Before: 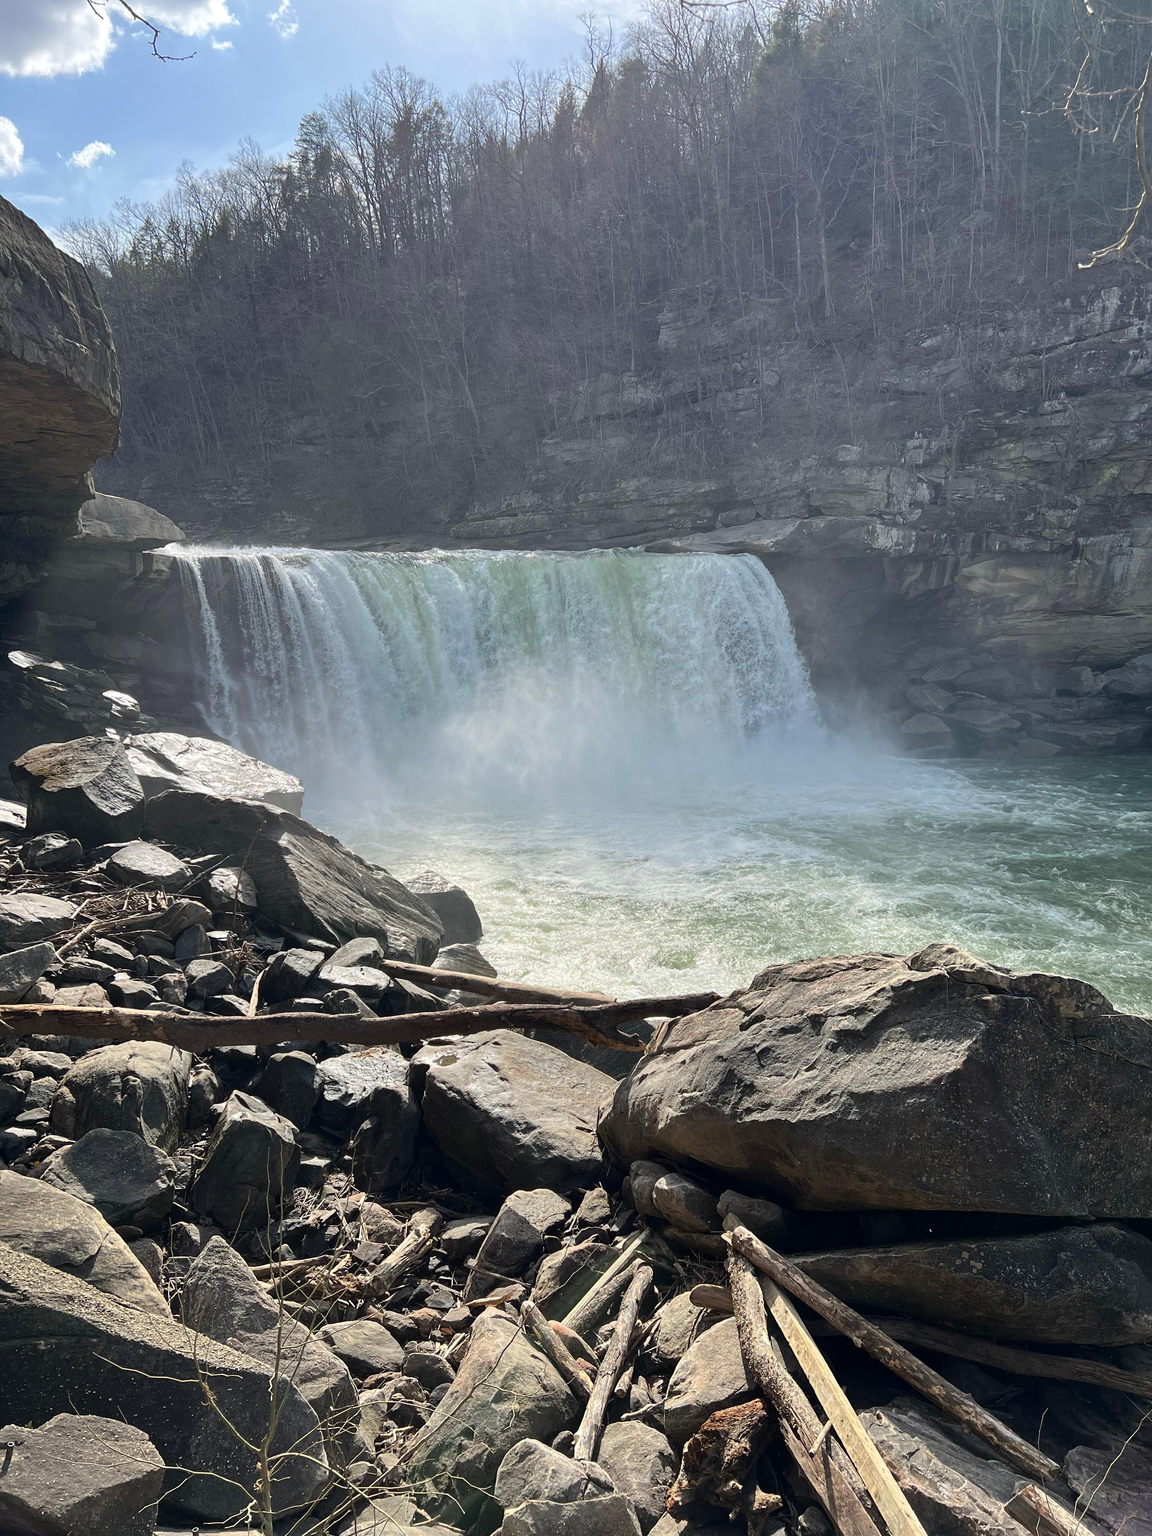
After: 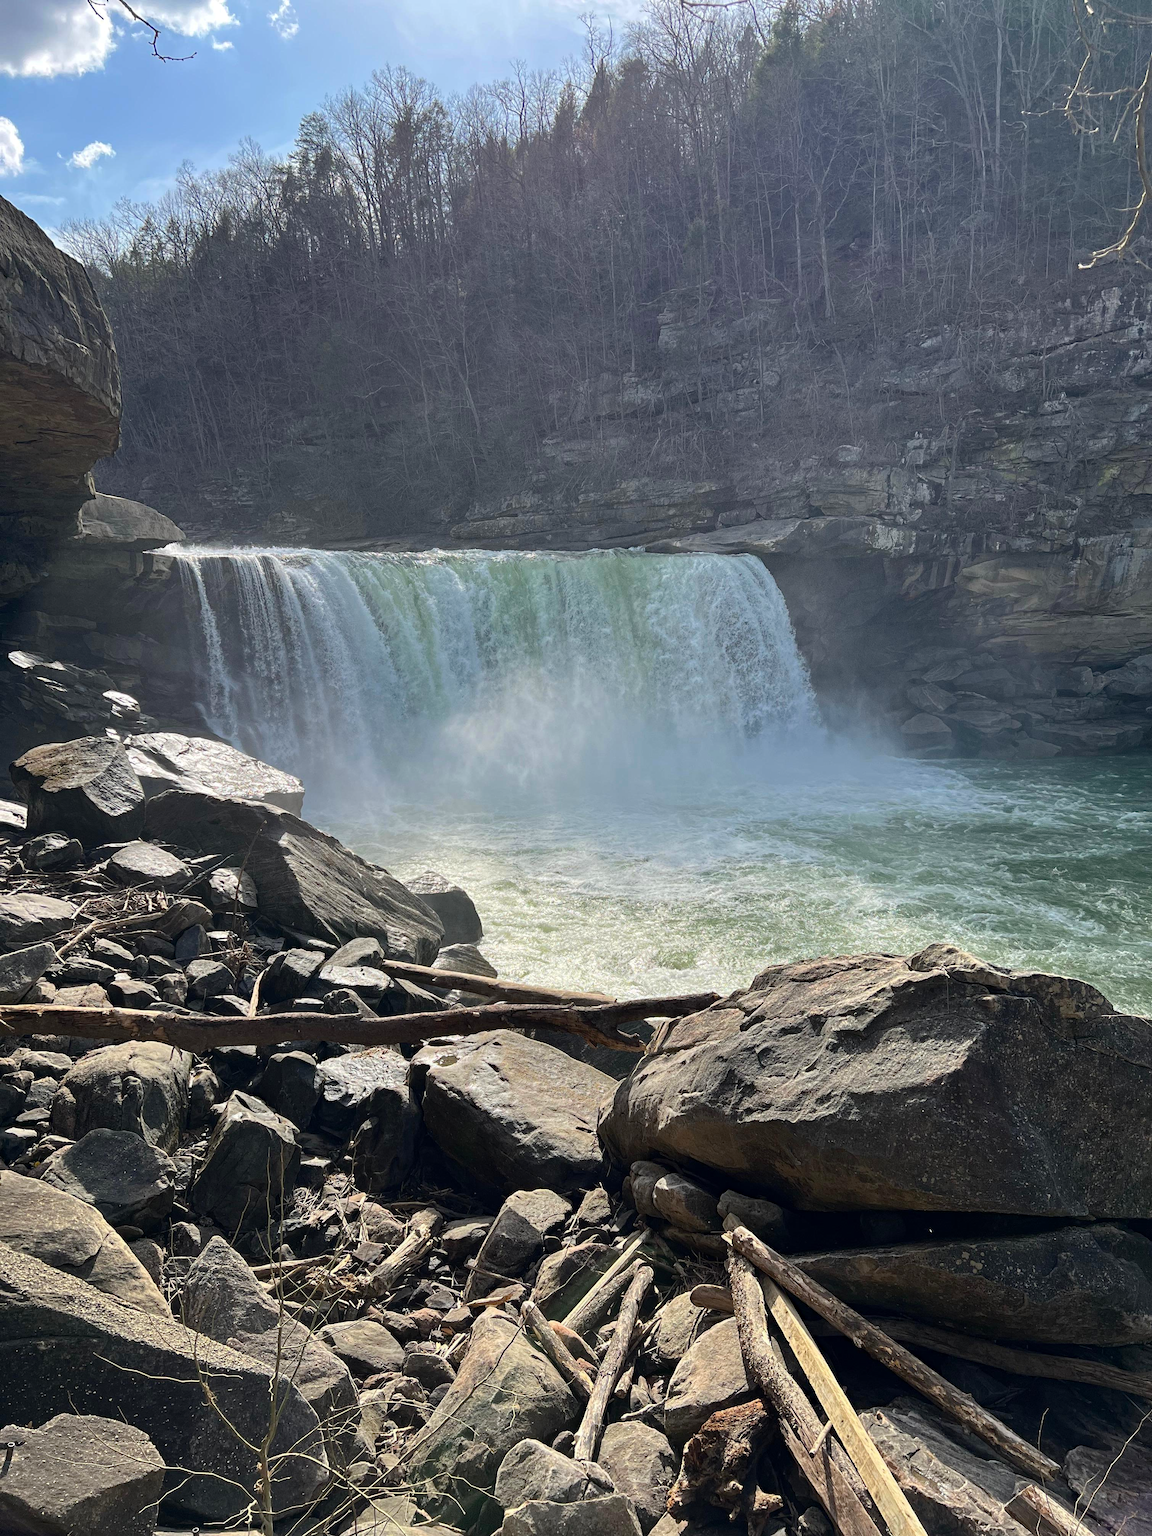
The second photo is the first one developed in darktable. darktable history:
haze removal: strength 0.283, distance 0.248, adaptive false
